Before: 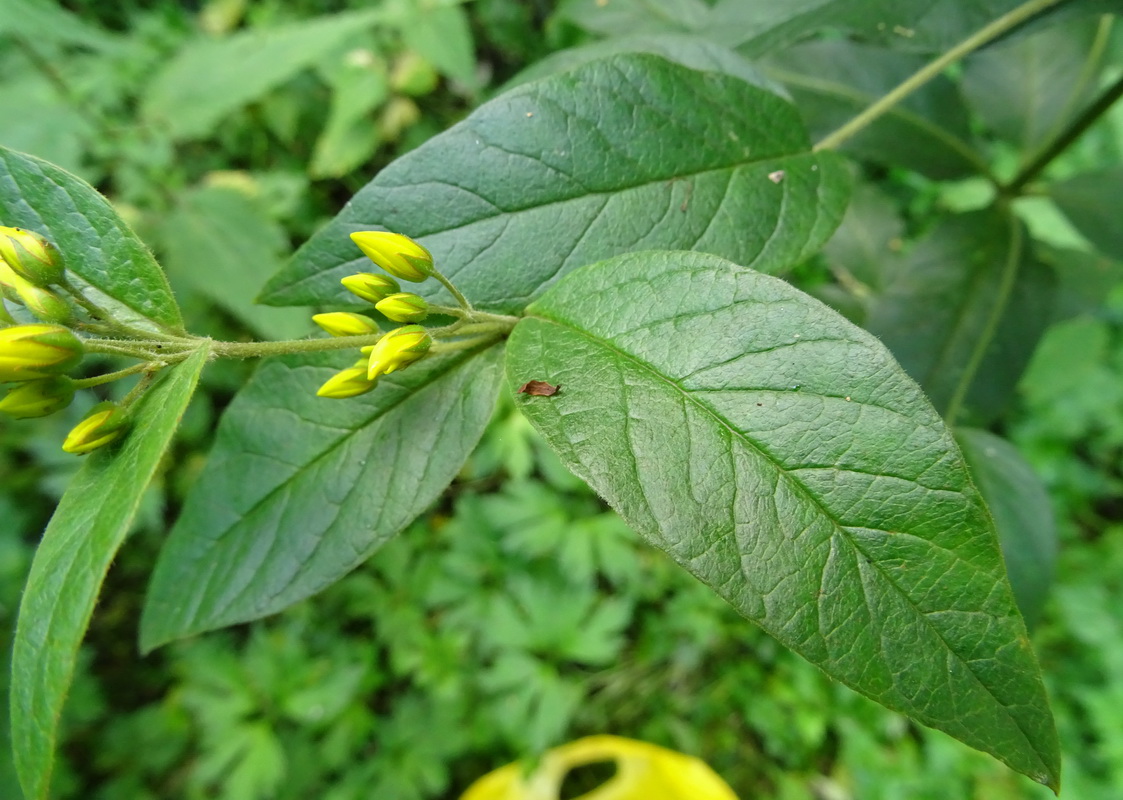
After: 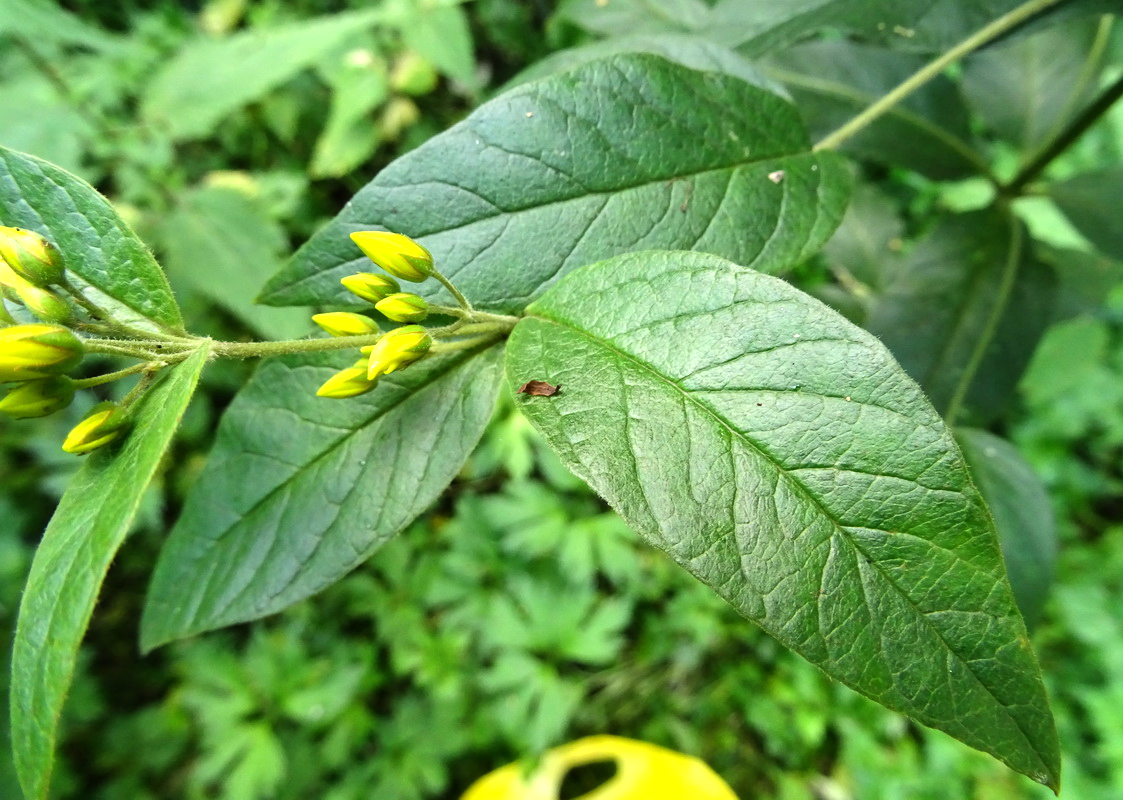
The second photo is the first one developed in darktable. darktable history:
tone equalizer: -8 EV -0.777 EV, -7 EV -0.704 EV, -6 EV -0.628 EV, -5 EV -0.416 EV, -3 EV 0.37 EV, -2 EV 0.6 EV, -1 EV 0.697 EV, +0 EV 0.722 EV, edges refinement/feathering 500, mask exposure compensation -1.57 EV, preserve details no
